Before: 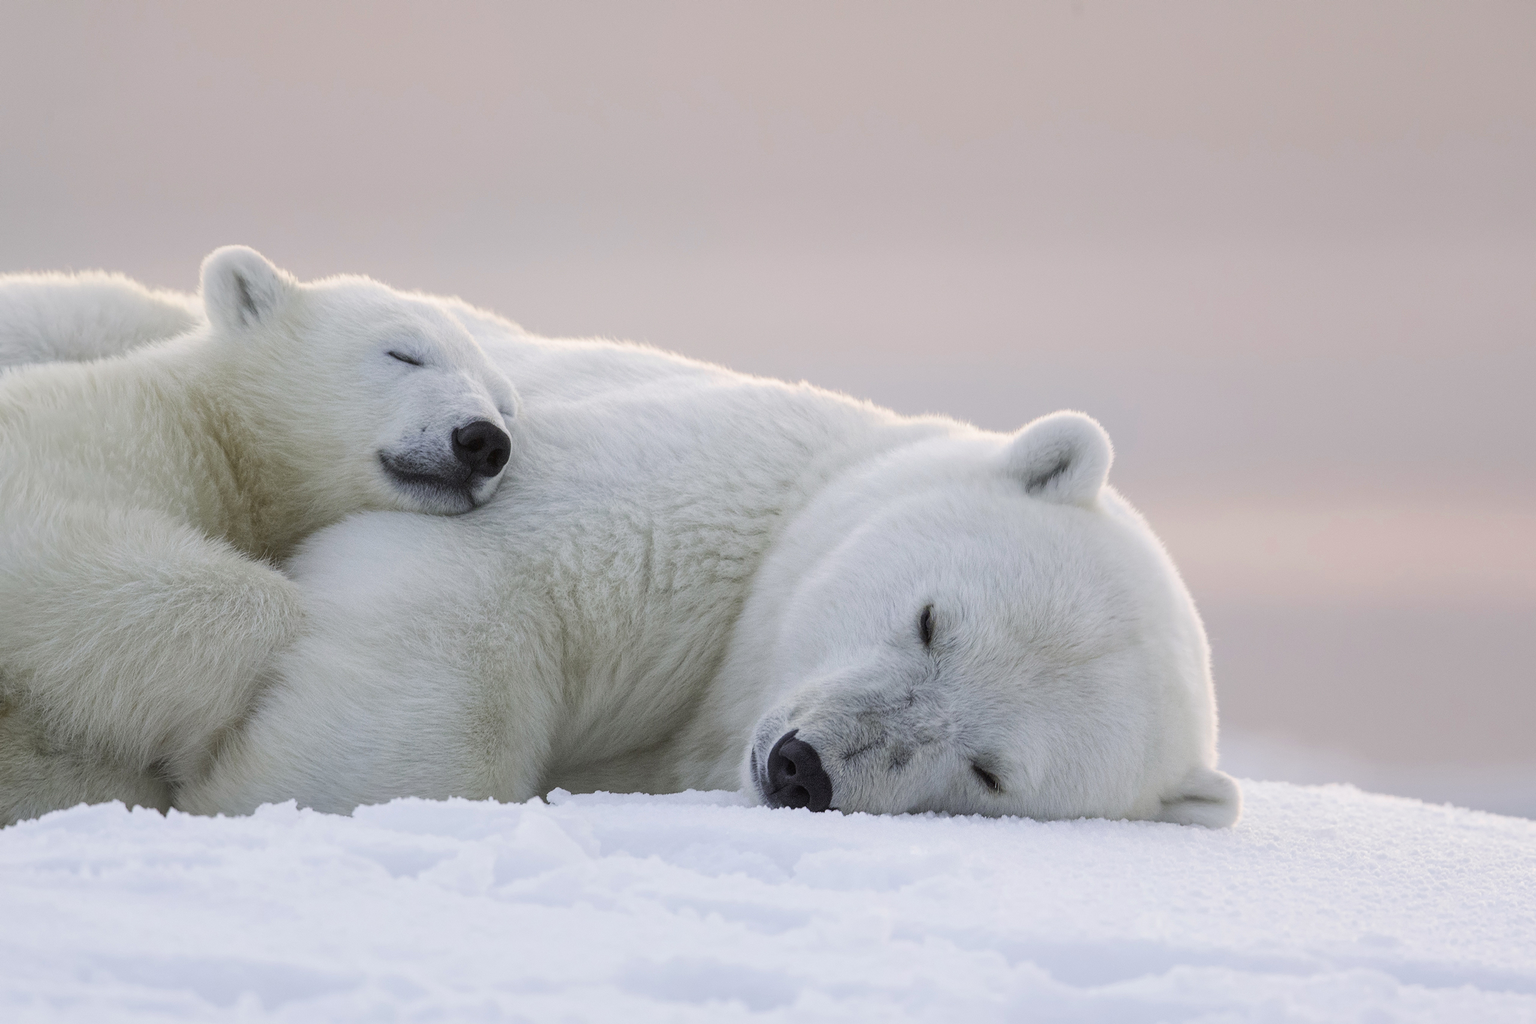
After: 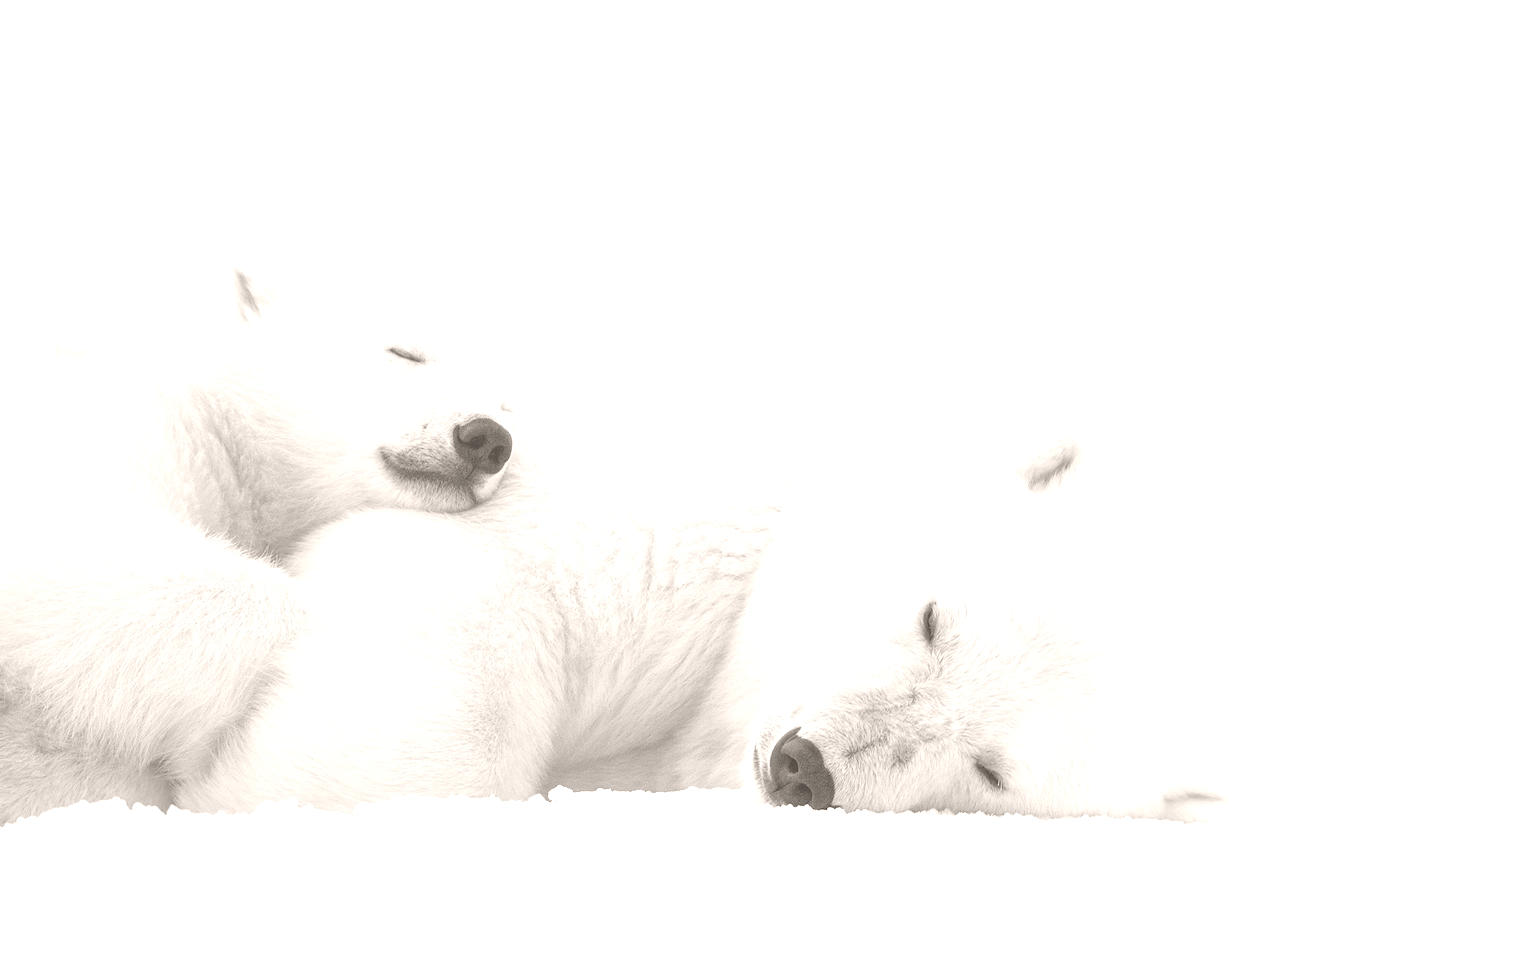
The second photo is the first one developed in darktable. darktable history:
colorize: hue 34.49°, saturation 35.33%, source mix 100%, lightness 55%, version 1
color contrast: green-magenta contrast 0.84, blue-yellow contrast 0.86
crop: top 0.448%, right 0.264%, bottom 5.045%
